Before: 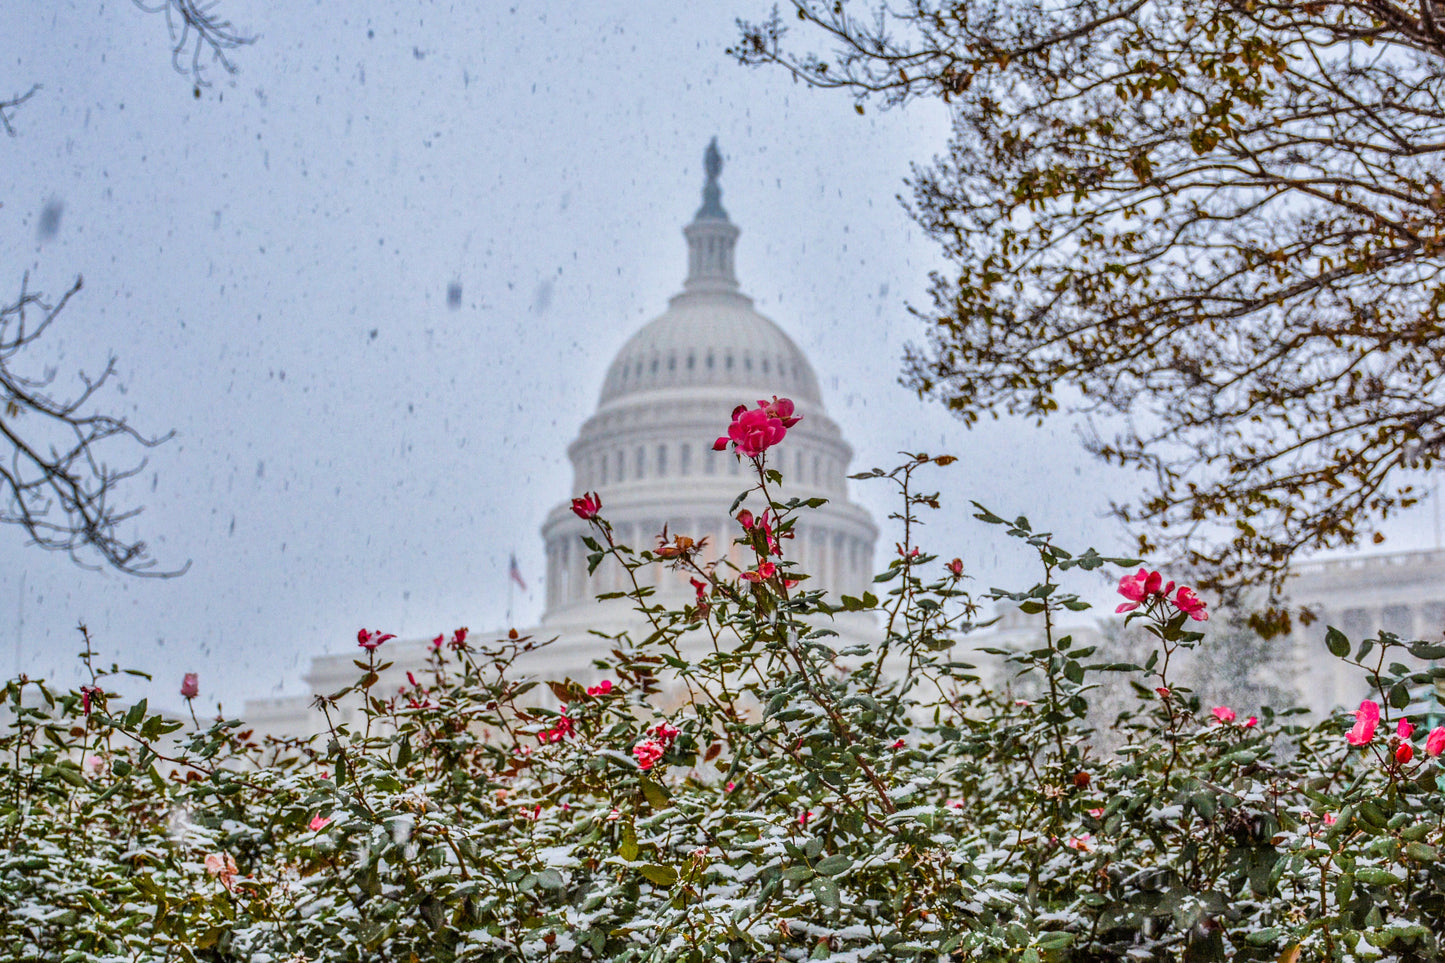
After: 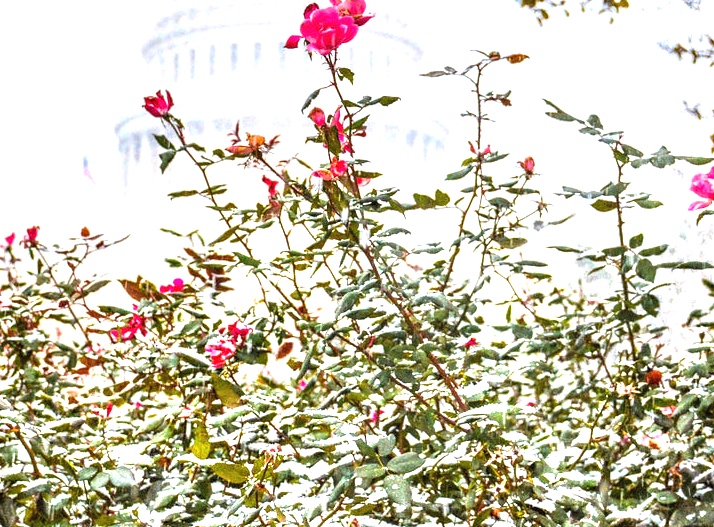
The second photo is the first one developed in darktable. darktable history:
crop: left 29.672%, top 41.786%, right 20.851%, bottom 3.487%
exposure: black level correction 0, exposure 1.675 EV, compensate exposure bias true, compensate highlight preservation false
